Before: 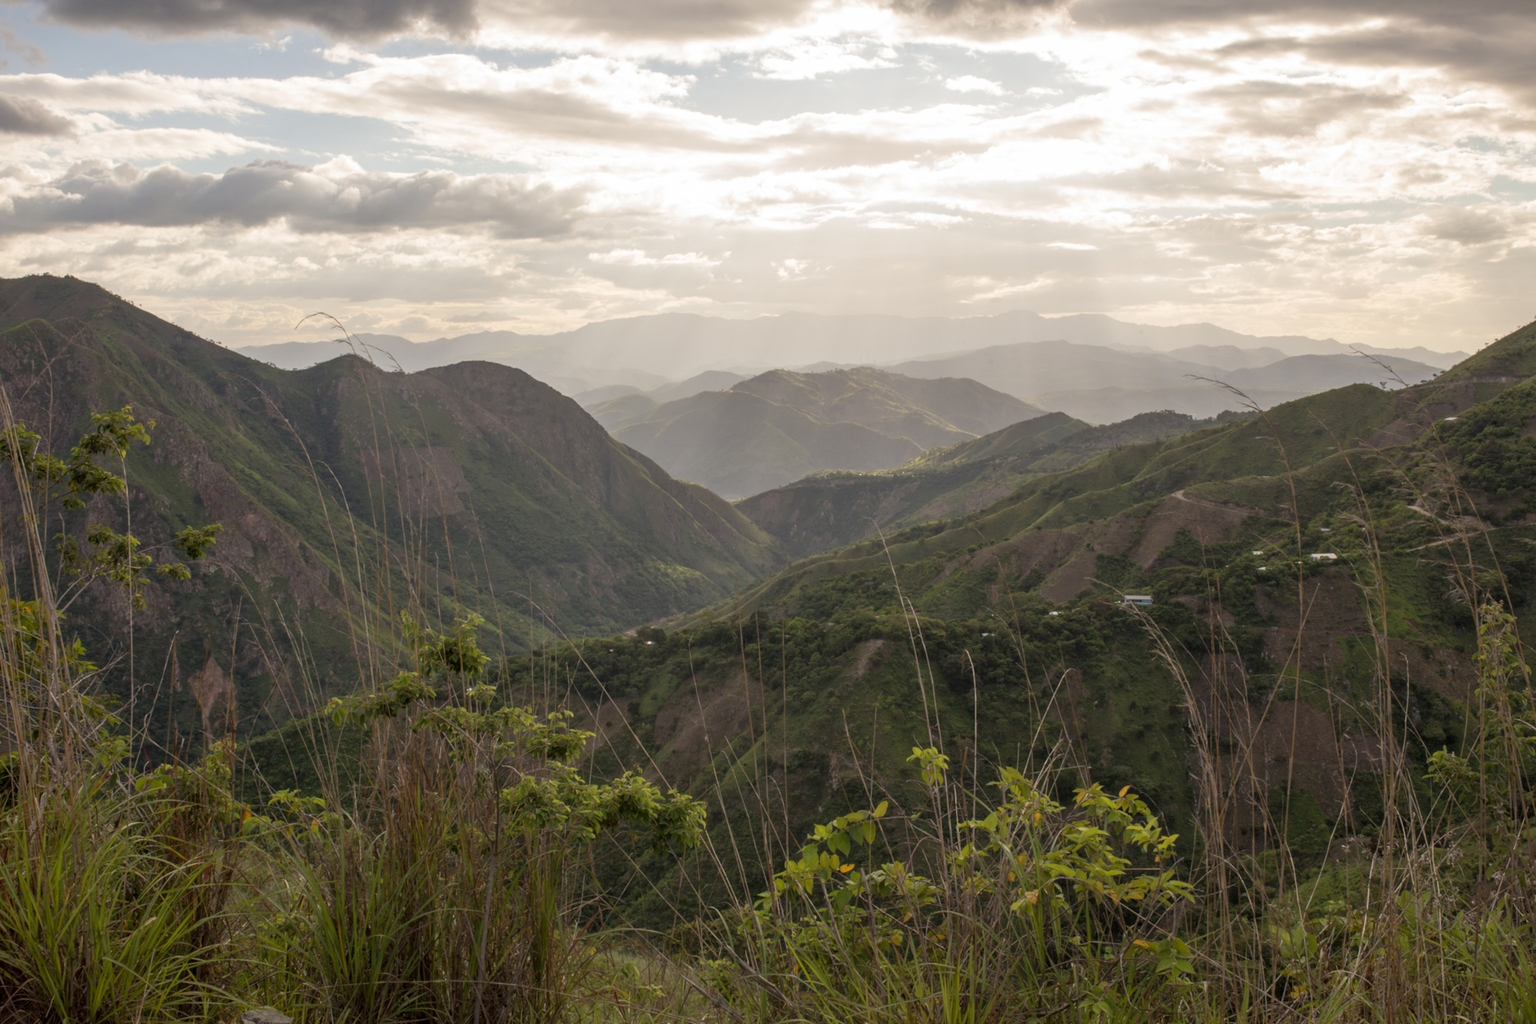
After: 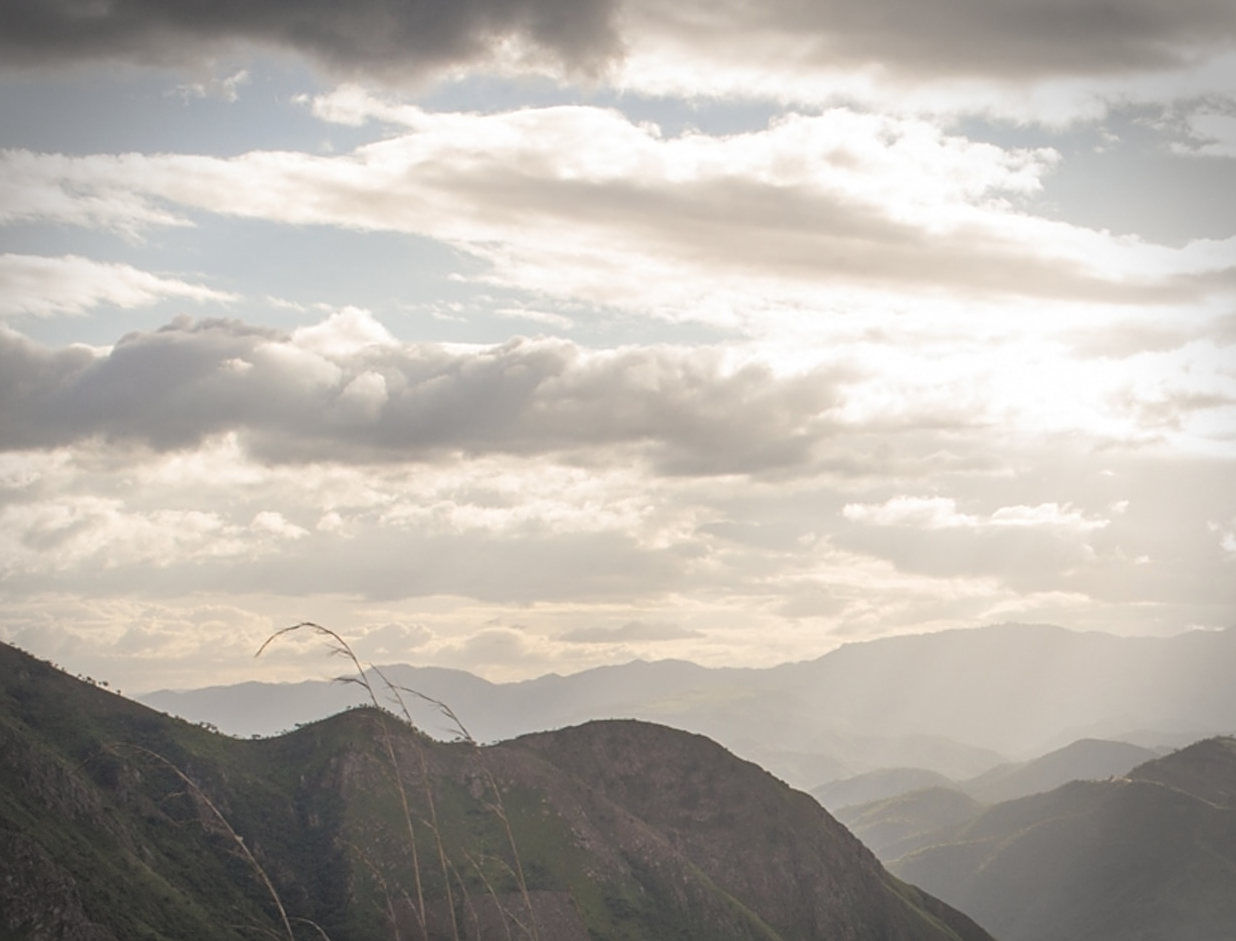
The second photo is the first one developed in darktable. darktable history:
sharpen: on, module defaults
vignetting: brightness -0.522, saturation -0.515, automatic ratio true, dithering 8-bit output, unbound false
crop and rotate: left 10.899%, top 0.117%, right 48.858%, bottom 53.899%
